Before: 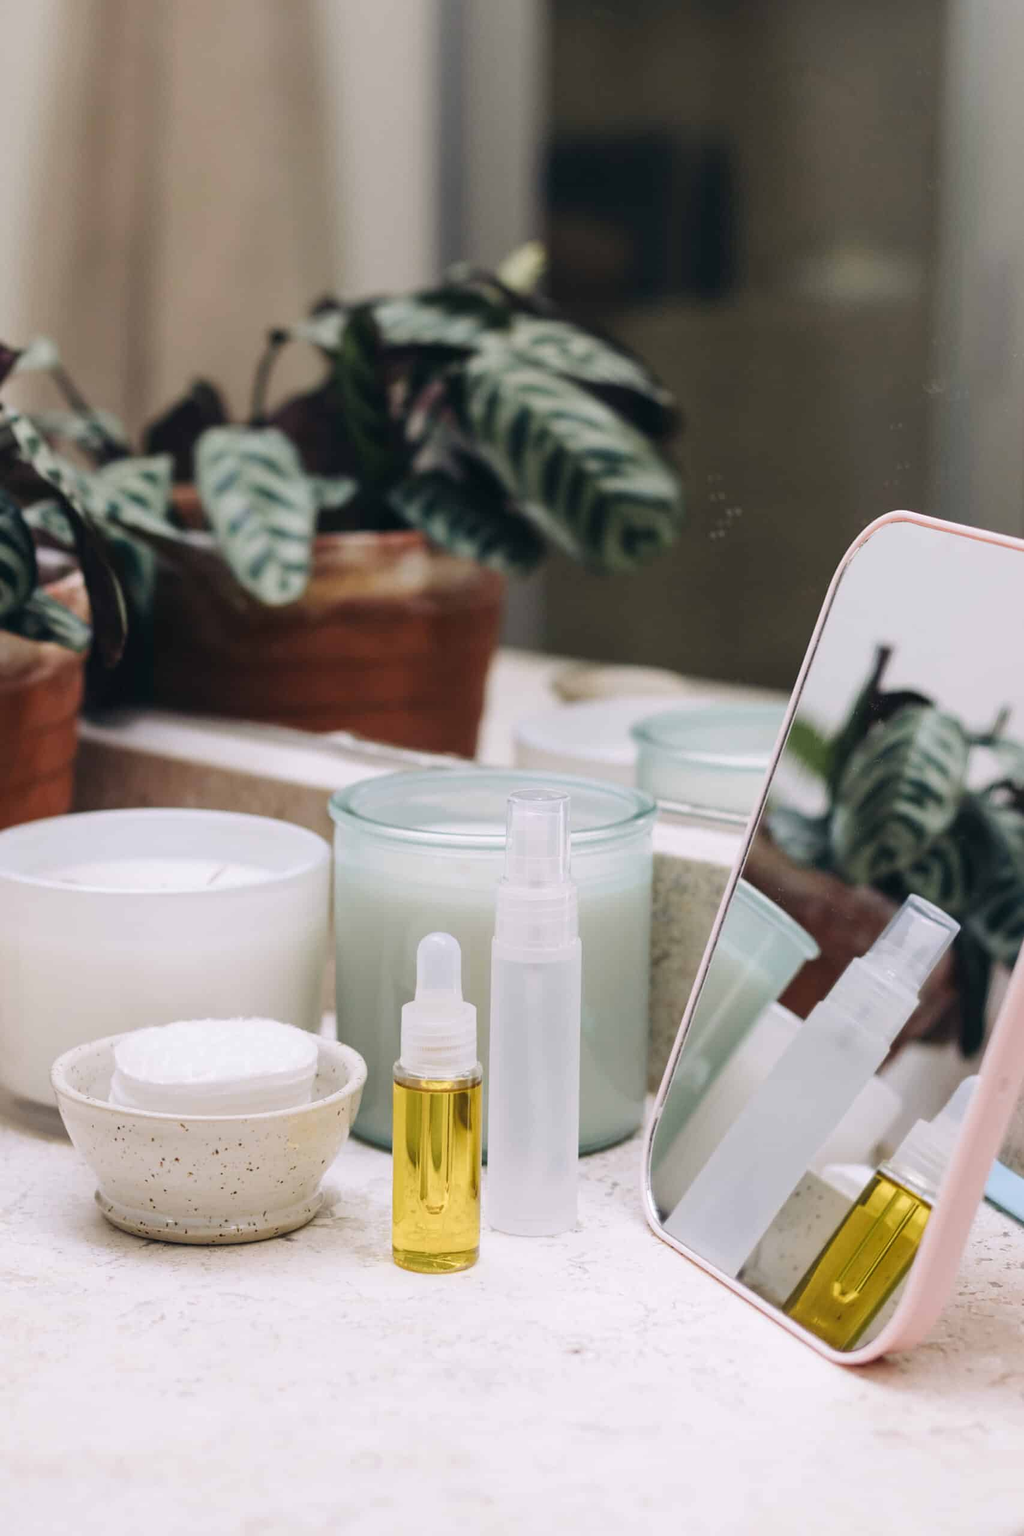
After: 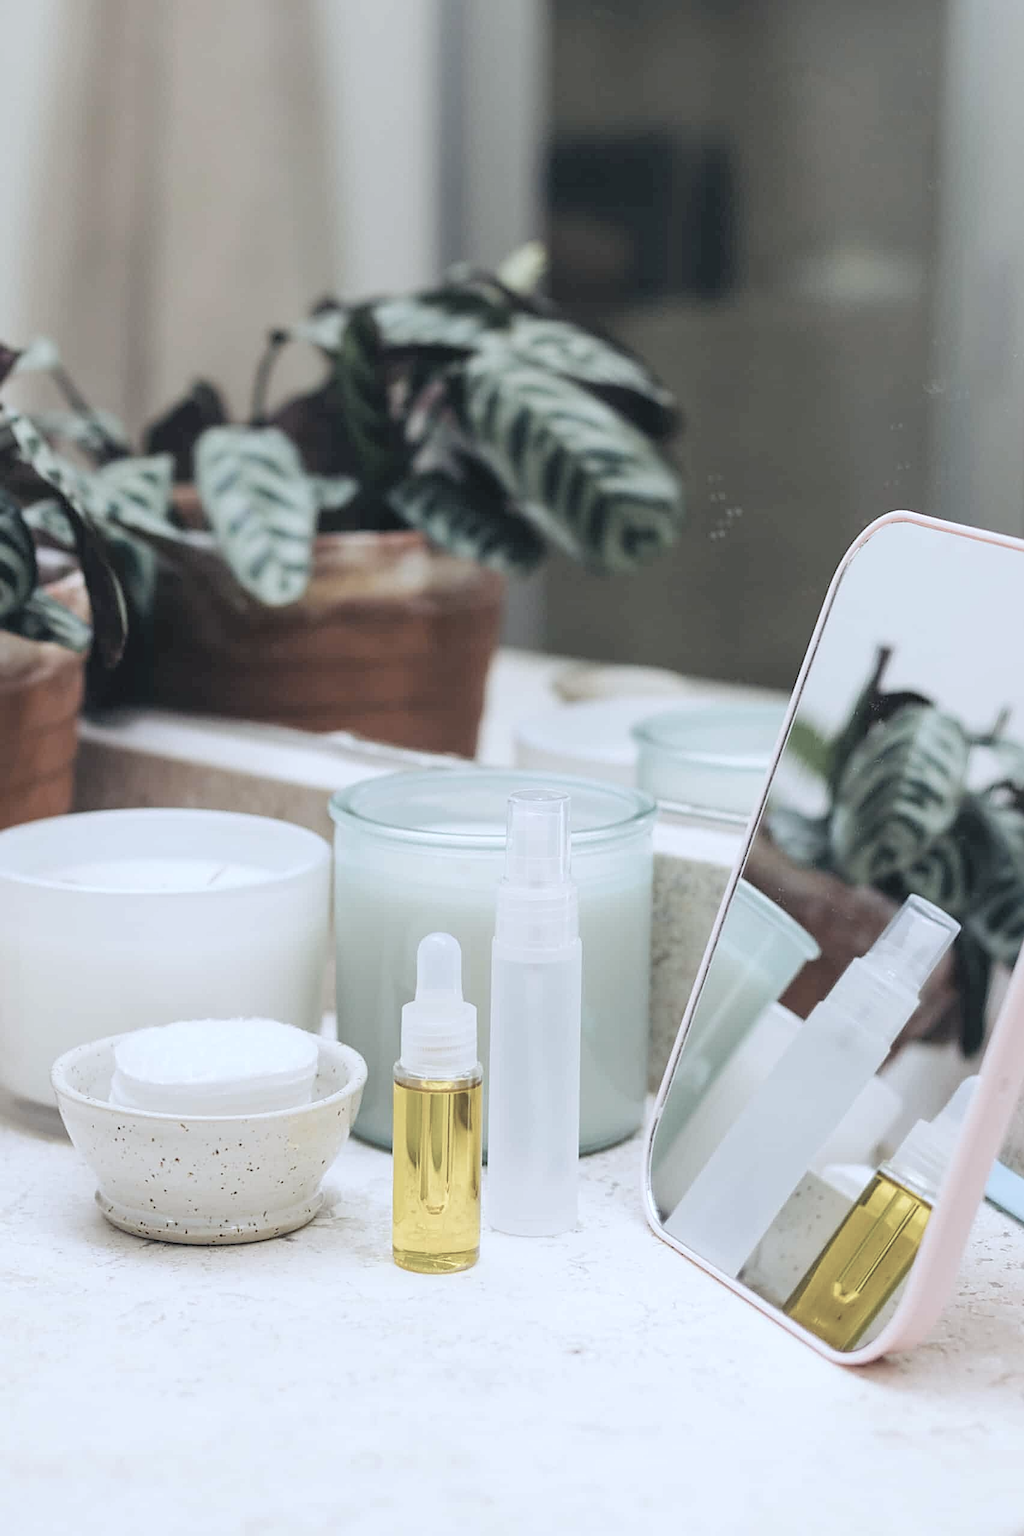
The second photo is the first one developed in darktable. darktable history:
color balance rgb: perceptual saturation grading › global saturation 20%, global vibrance 20%
color calibration: illuminant Planckian (black body), x 0.368, y 0.361, temperature 4275.92 K
sharpen: on, module defaults
contrast brightness saturation: brightness 0.18, saturation -0.5
